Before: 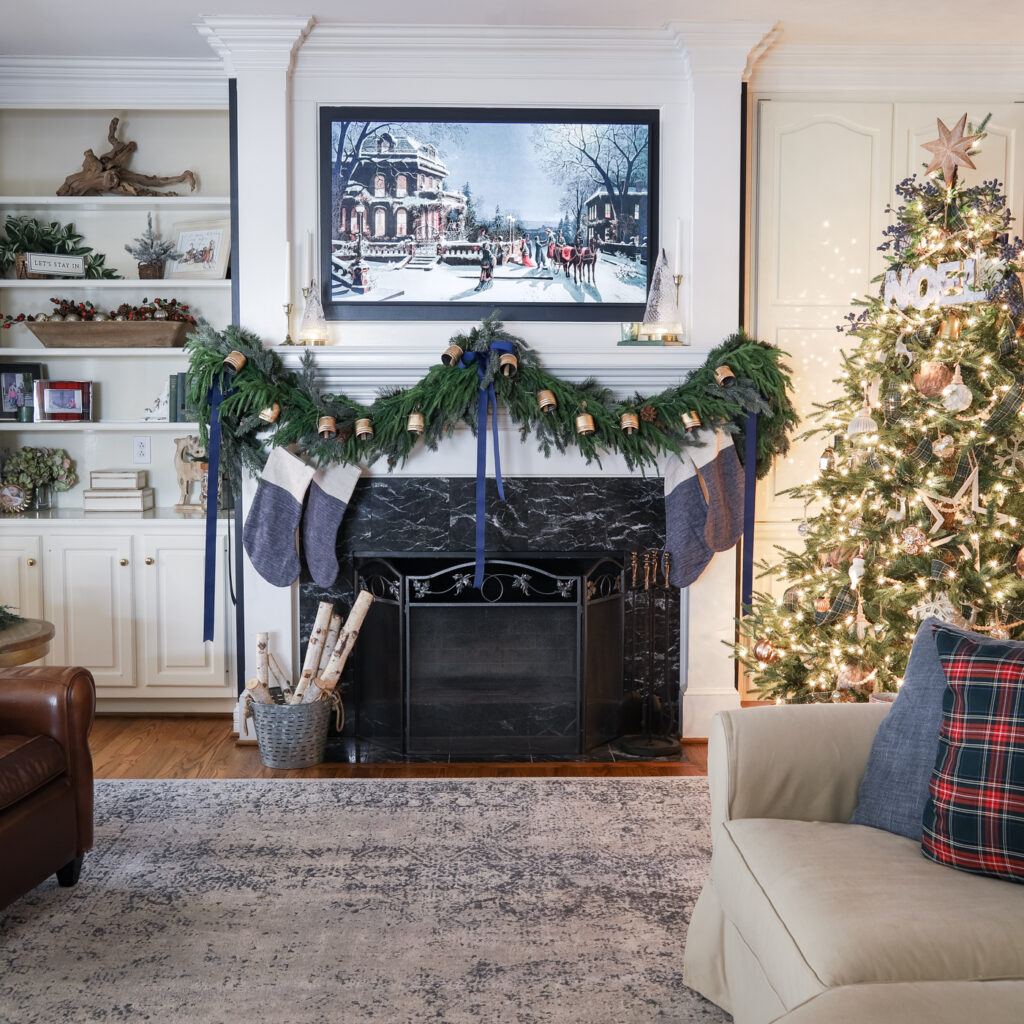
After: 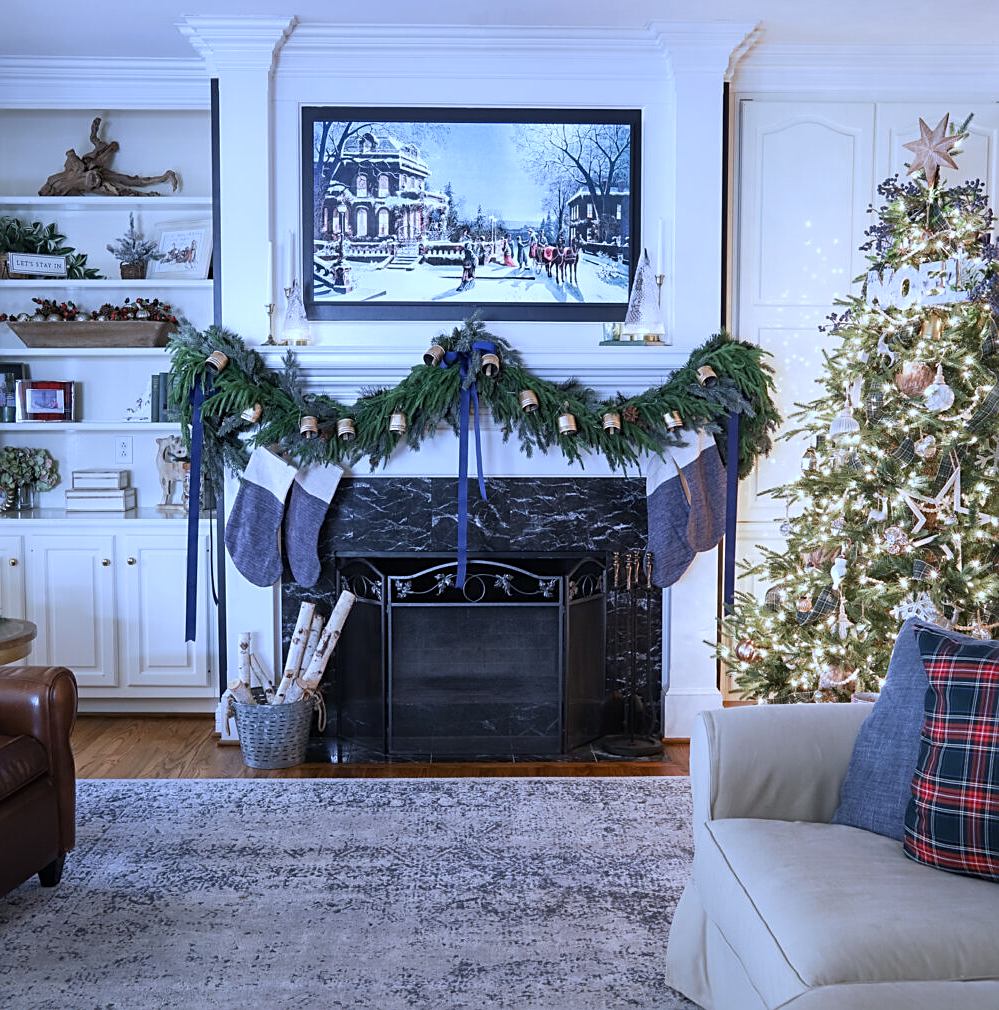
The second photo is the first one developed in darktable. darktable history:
crop and rotate: left 1.774%, right 0.633%, bottom 1.28%
sharpen: on, module defaults
white balance: red 0.871, blue 1.249
